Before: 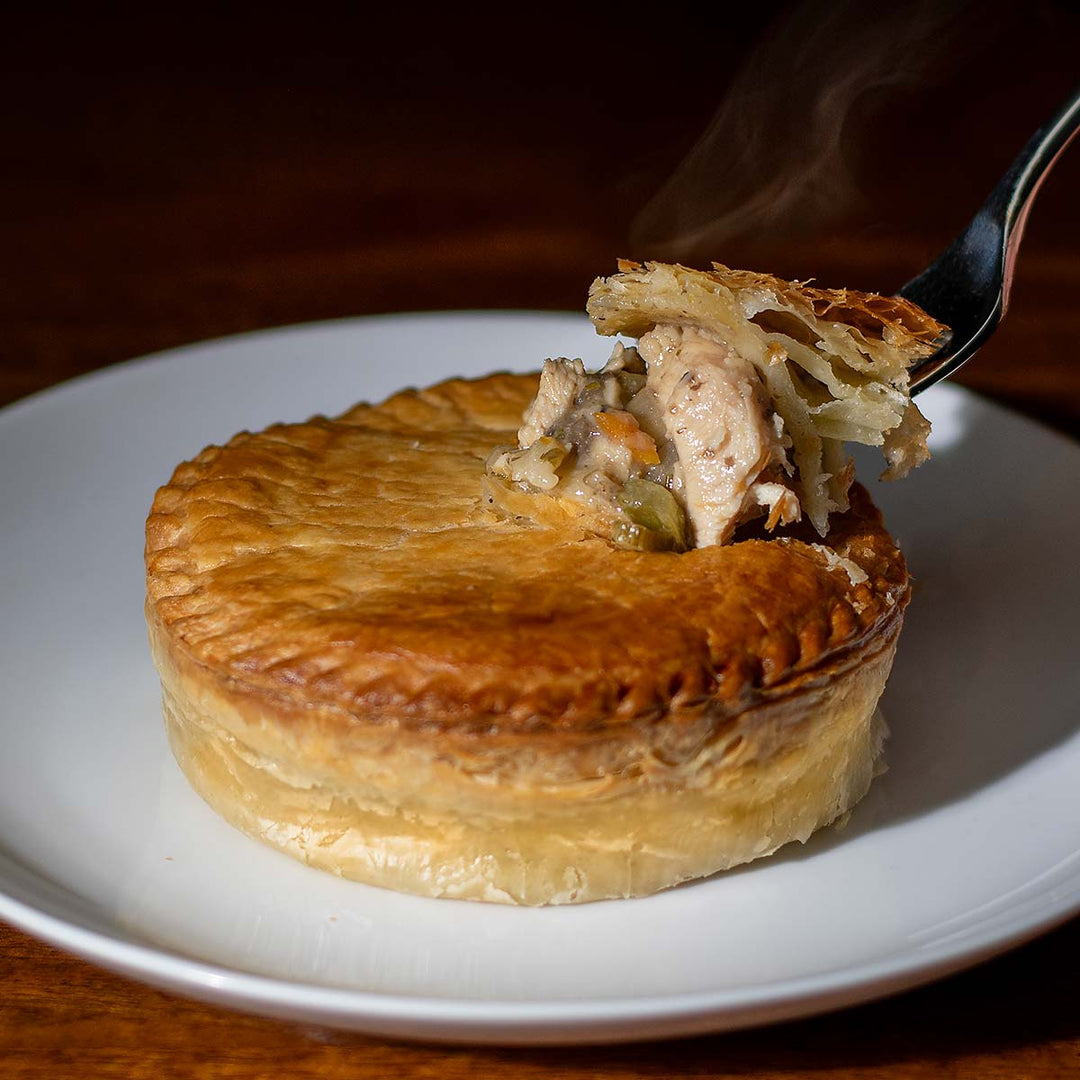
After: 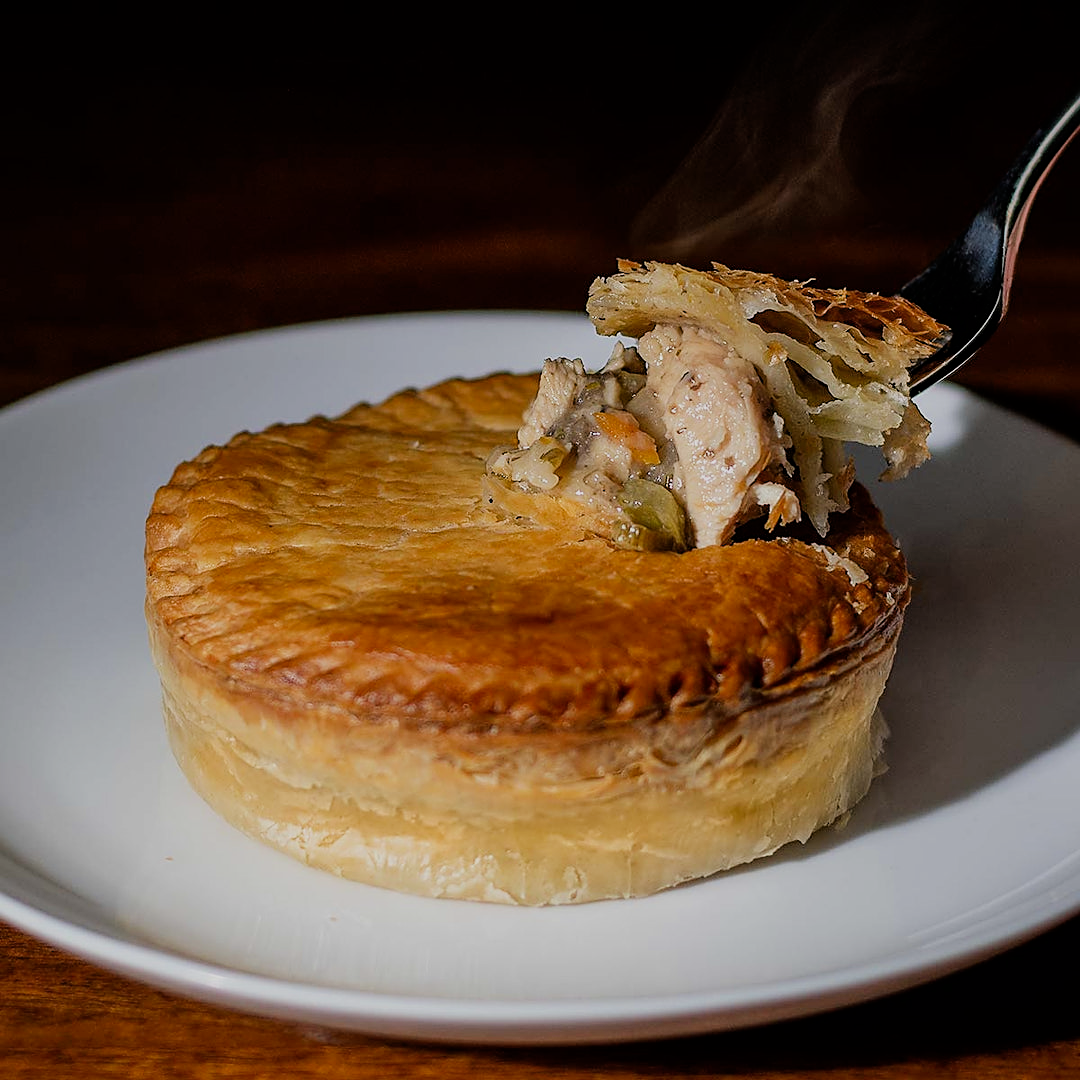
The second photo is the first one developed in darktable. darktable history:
sharpen: on, module defaults
filmic rgb: black relative exposure -7.65 EV, white relative exposure 4.56 EV, hardness 3.61
vibrance: on, module defaults
